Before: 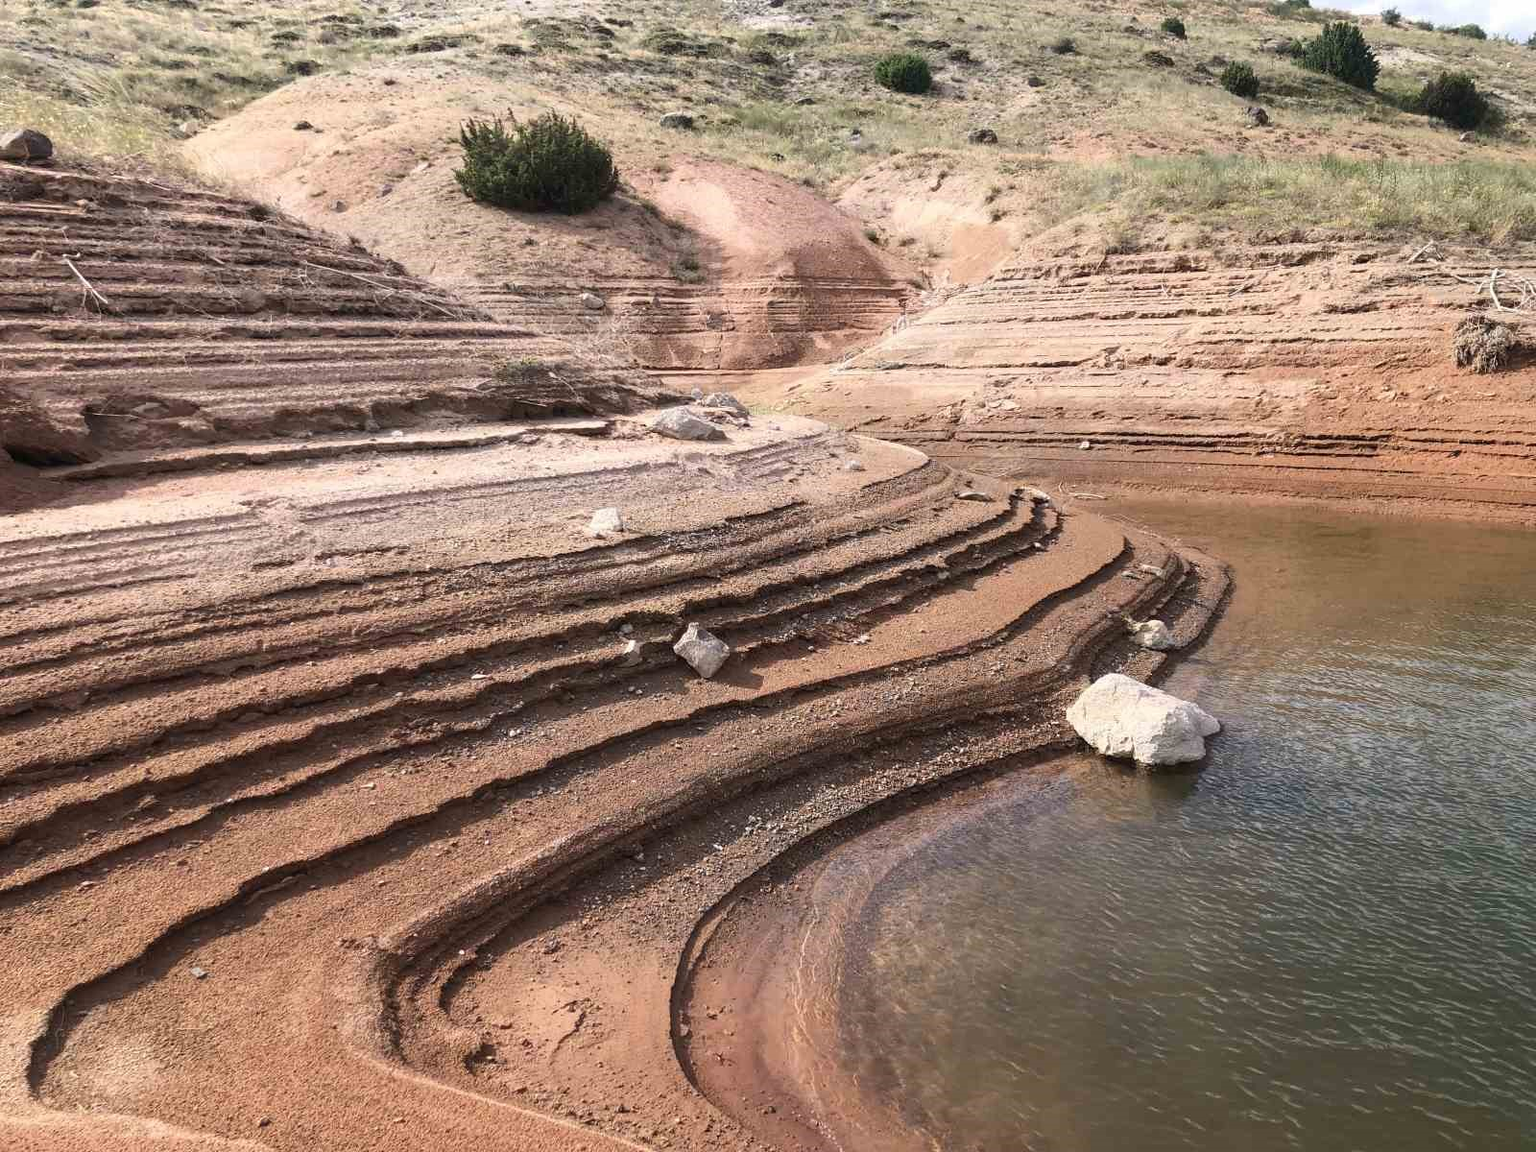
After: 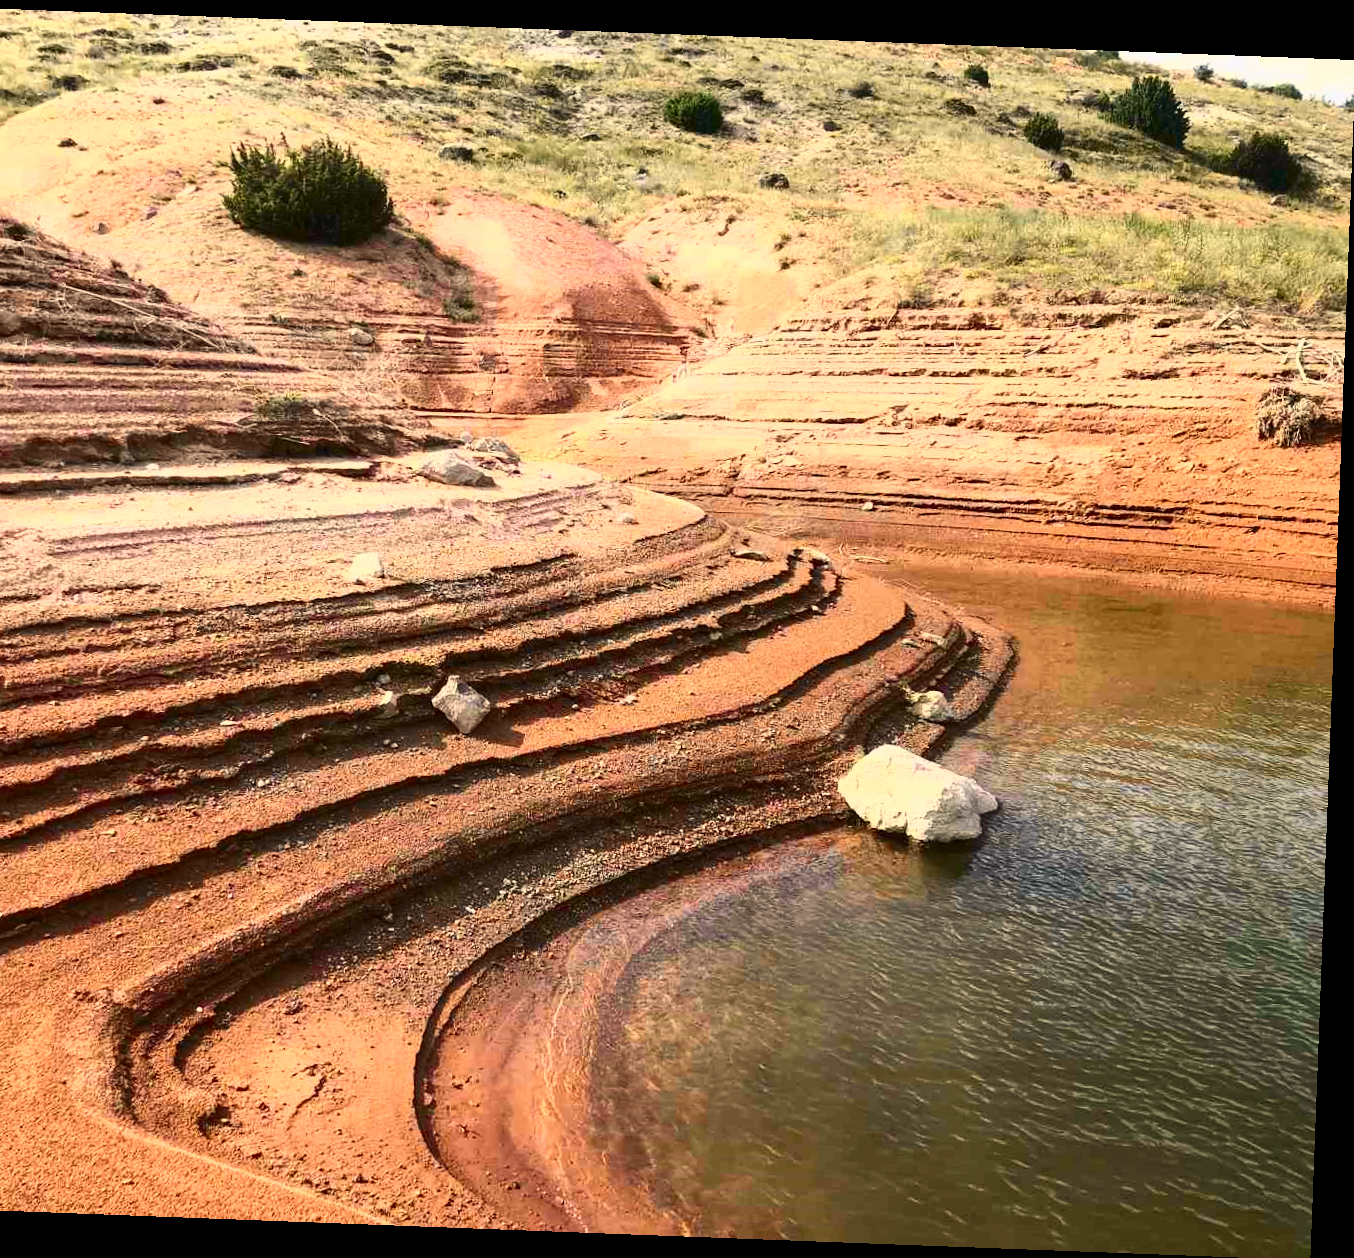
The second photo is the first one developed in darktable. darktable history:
white balance: red 1.045, blue 0.932
rotate and perspective: rotation 2.17°, automatic cropping off
tone curve: curves: ch0 [(0, 0) (0.187, 0.12) (0.384, 0.363) (0.618, 0.698) (0.754, 0.857) (0.875, 0.956) (1, 0.987)]; ch1 [(0, 0) (0.402, 0.36) (0.476, 0.466) (0.501, 0.501) (0.518, 0.514) (0.564, 0.608) (0.614, 0.664) (0.692, 0.744) (1, 1)]; ch2 [(0, 0) (0.435, 0.412) (0.483, 0.481) (0.503, 0.503) (0.522, 0.535) (0.563, 0.601) (0.627, 0.699) (0.699, 0.753) (0.997, 0.858)], color space Lab, independent channels
crop: left 17.582%, bottom 0.031%
